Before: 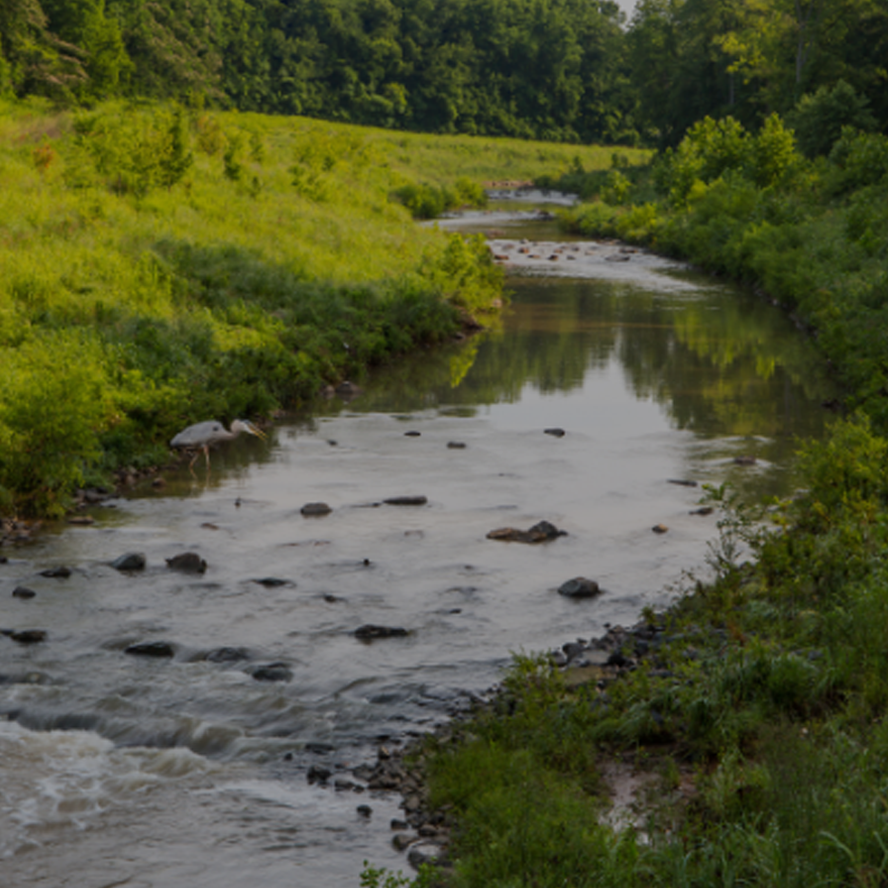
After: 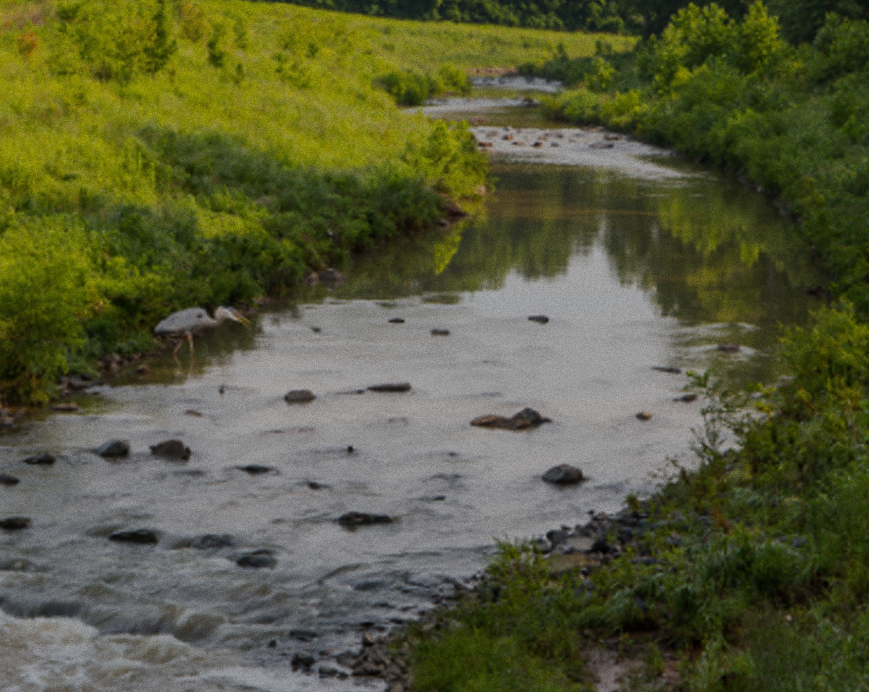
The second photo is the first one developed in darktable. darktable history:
grain: coarseness 0.09 ISO
crop and rotate: left 1.814%, top 12.818%, right 0.25%, bottom 9.225%
